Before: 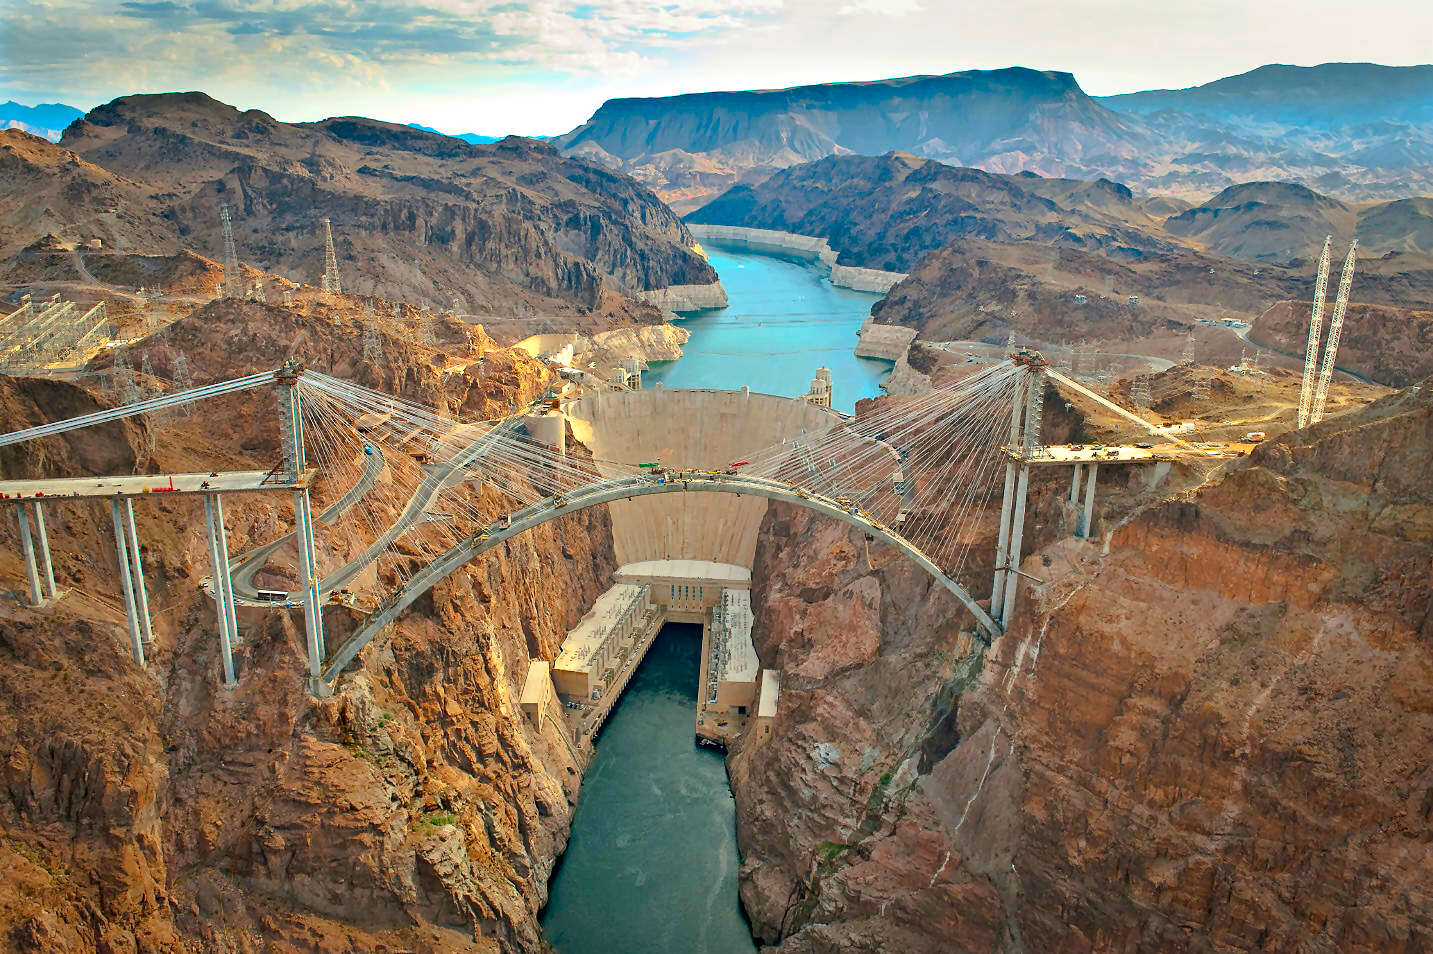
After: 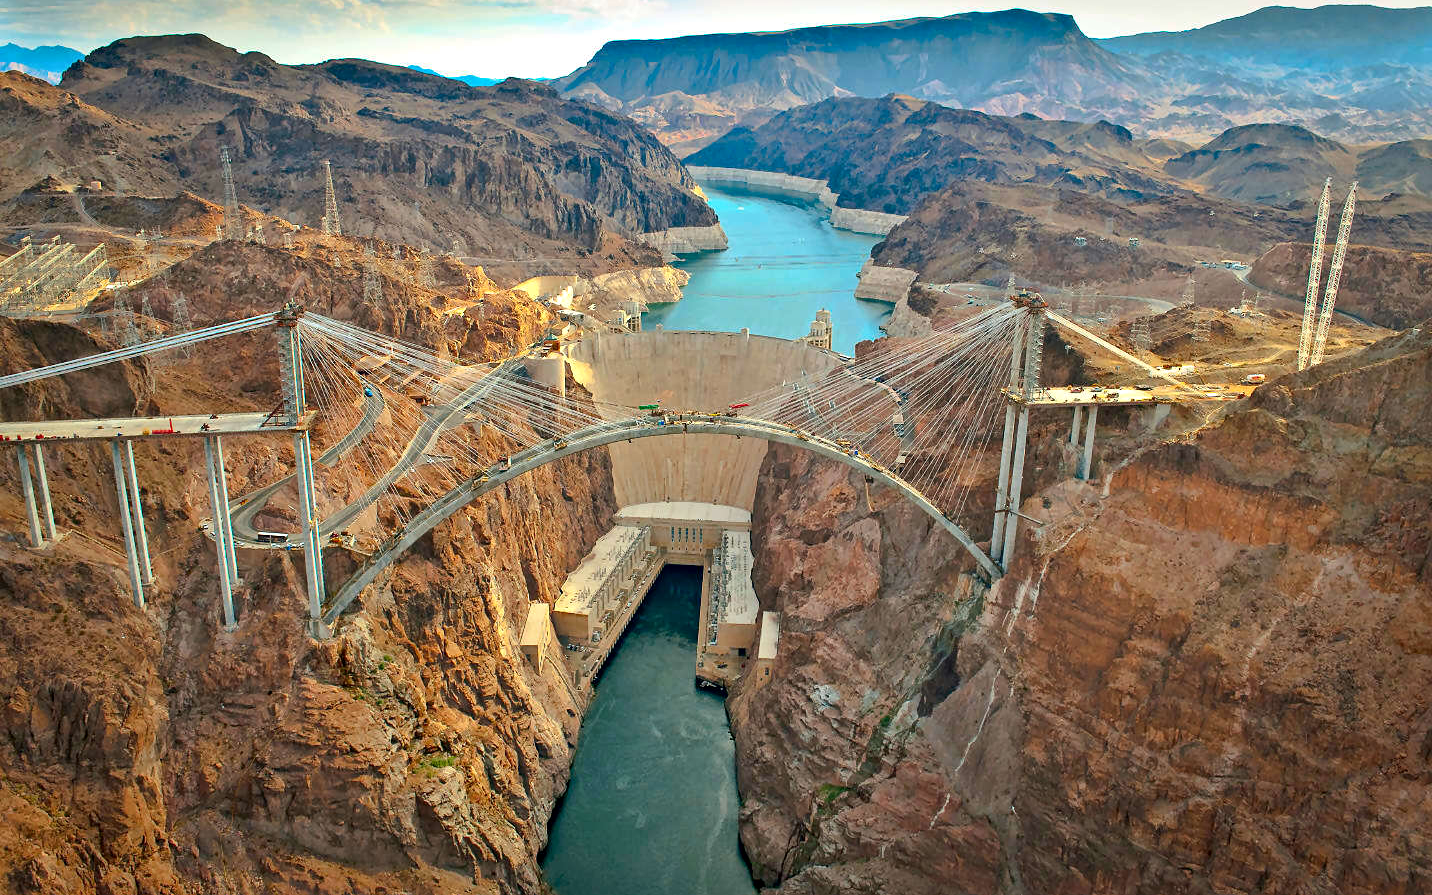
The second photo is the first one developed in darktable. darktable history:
local contrast: mode bilateral grid, contrast 28, coarseness 15, detail 115%, midtone range 0.2
tone equalizer: edges refinement/feathering 500, mask exposure compensation -1.57 EV, preserve details no
crop and rotate: top 6.148%
